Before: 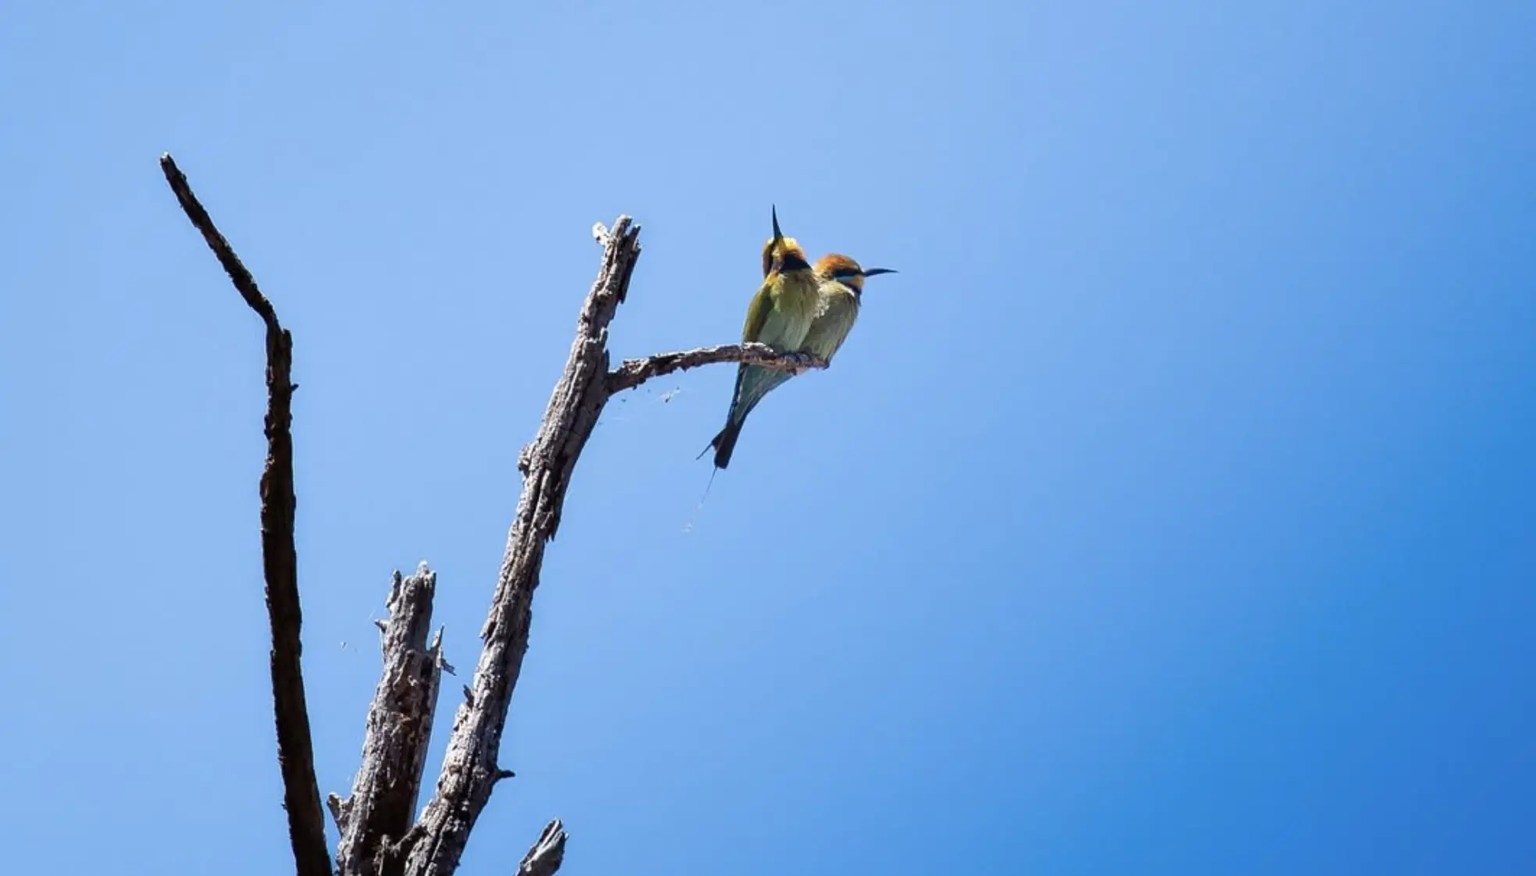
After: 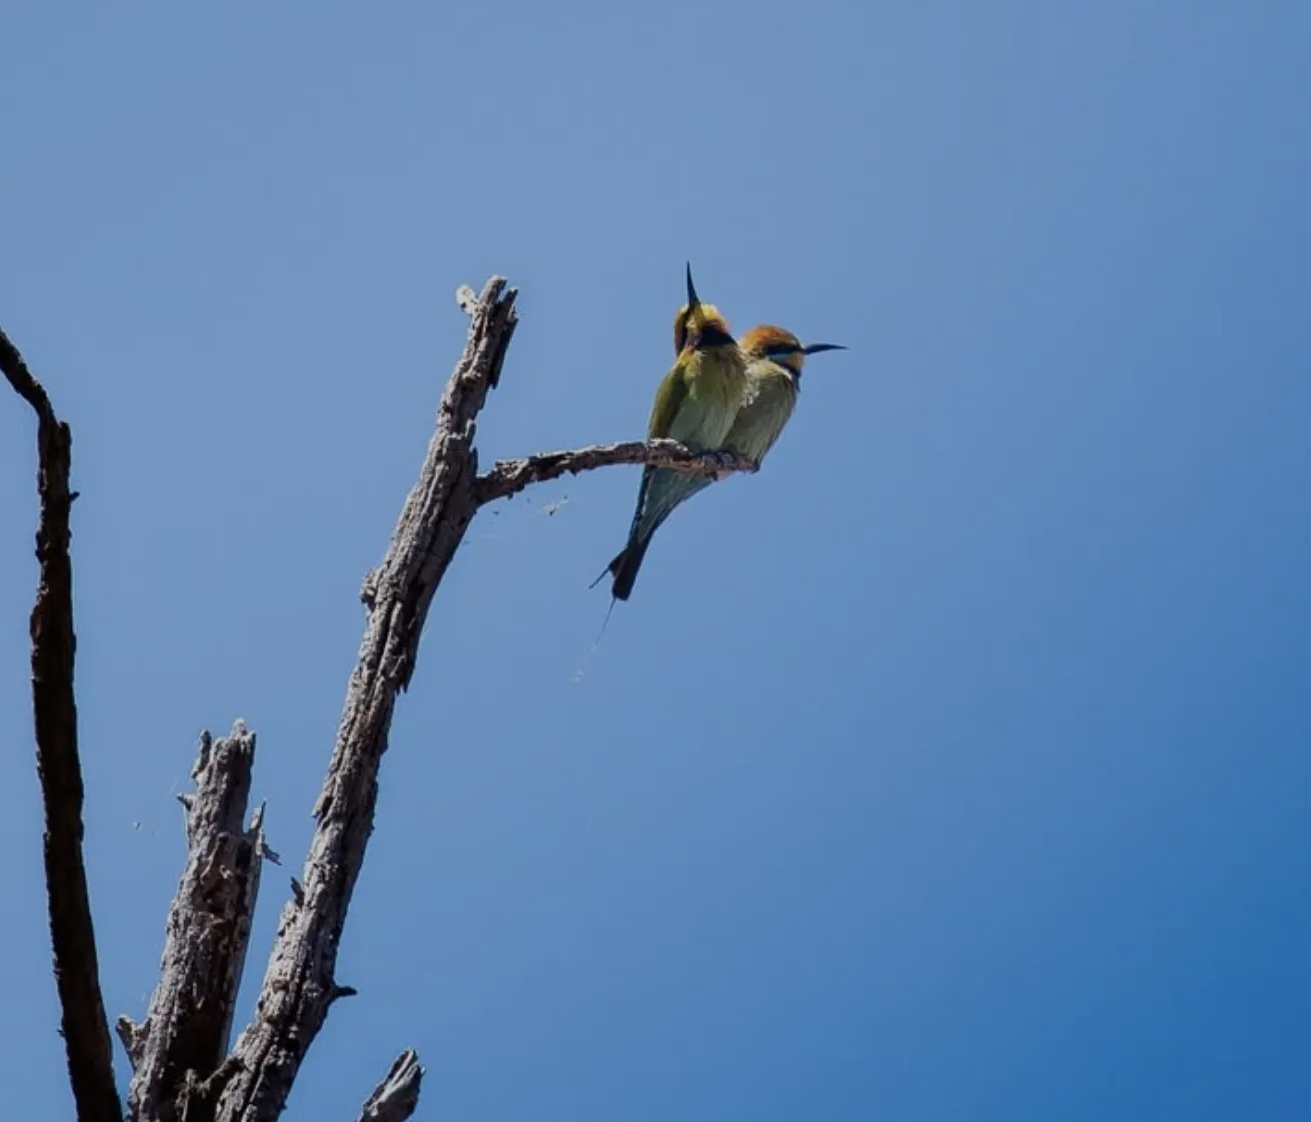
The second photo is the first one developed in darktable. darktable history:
crop: left 15.419%, right 17.914%
exposure: black level correction 0, exposure -0.766 EV, compensate highlight preservation false
